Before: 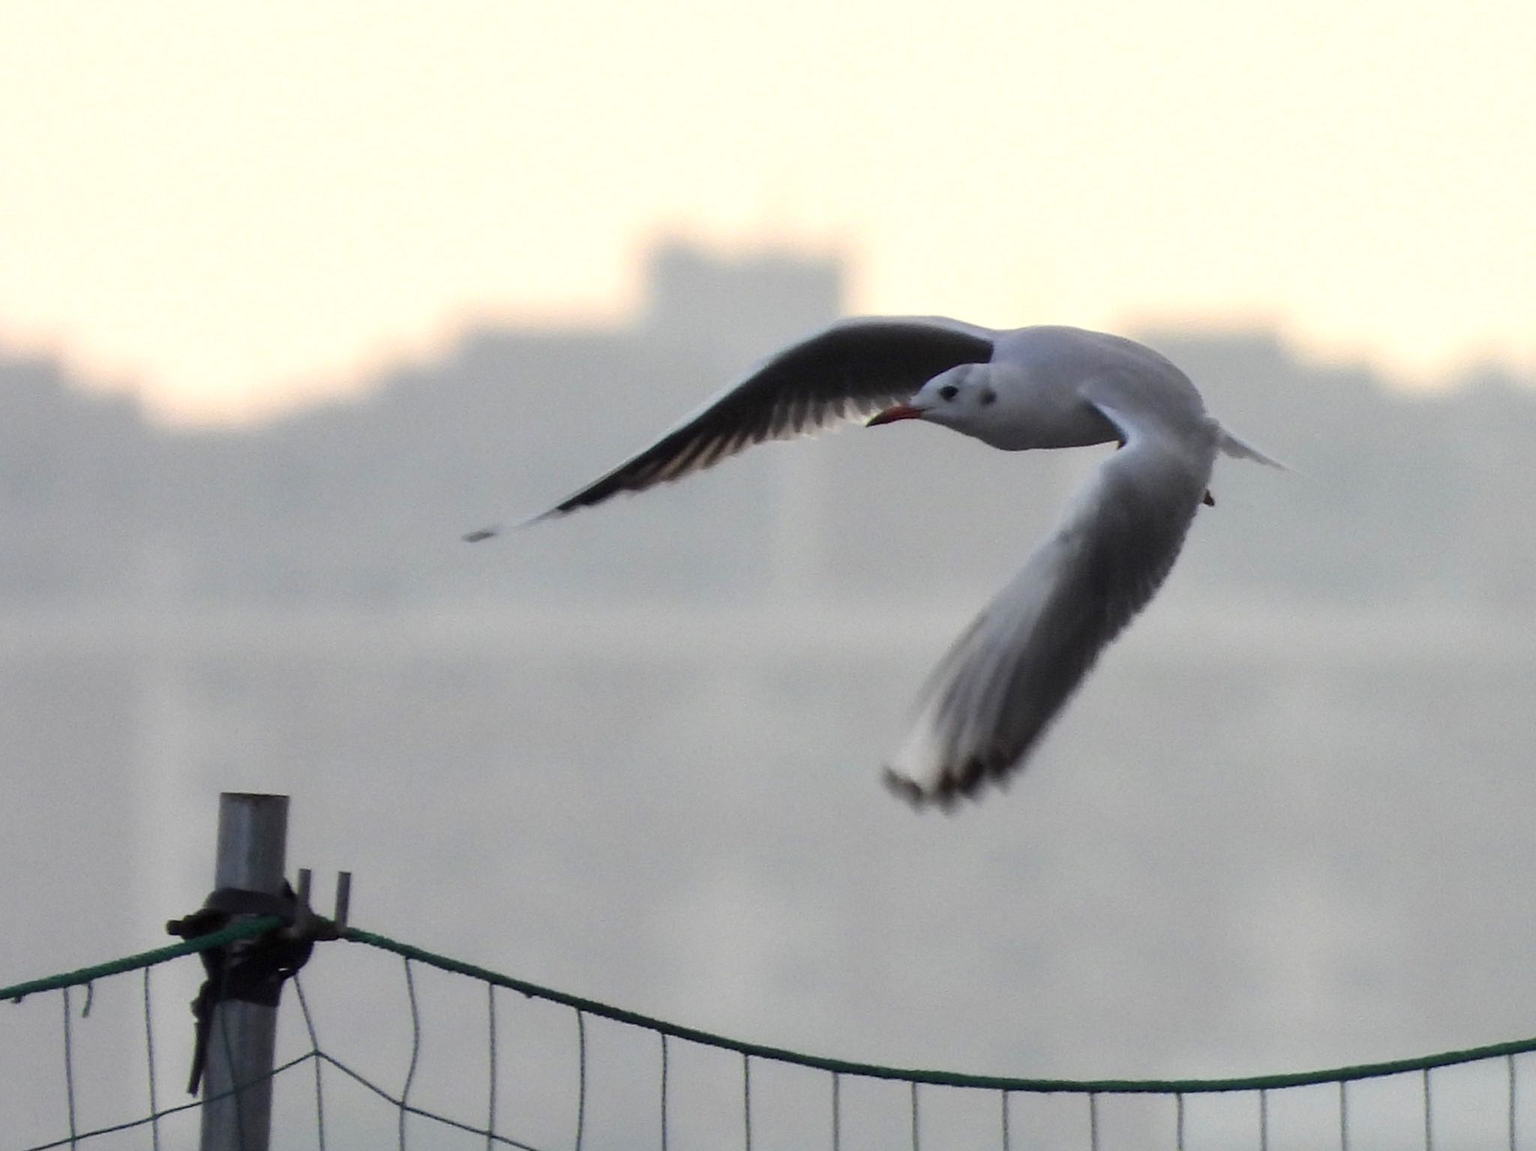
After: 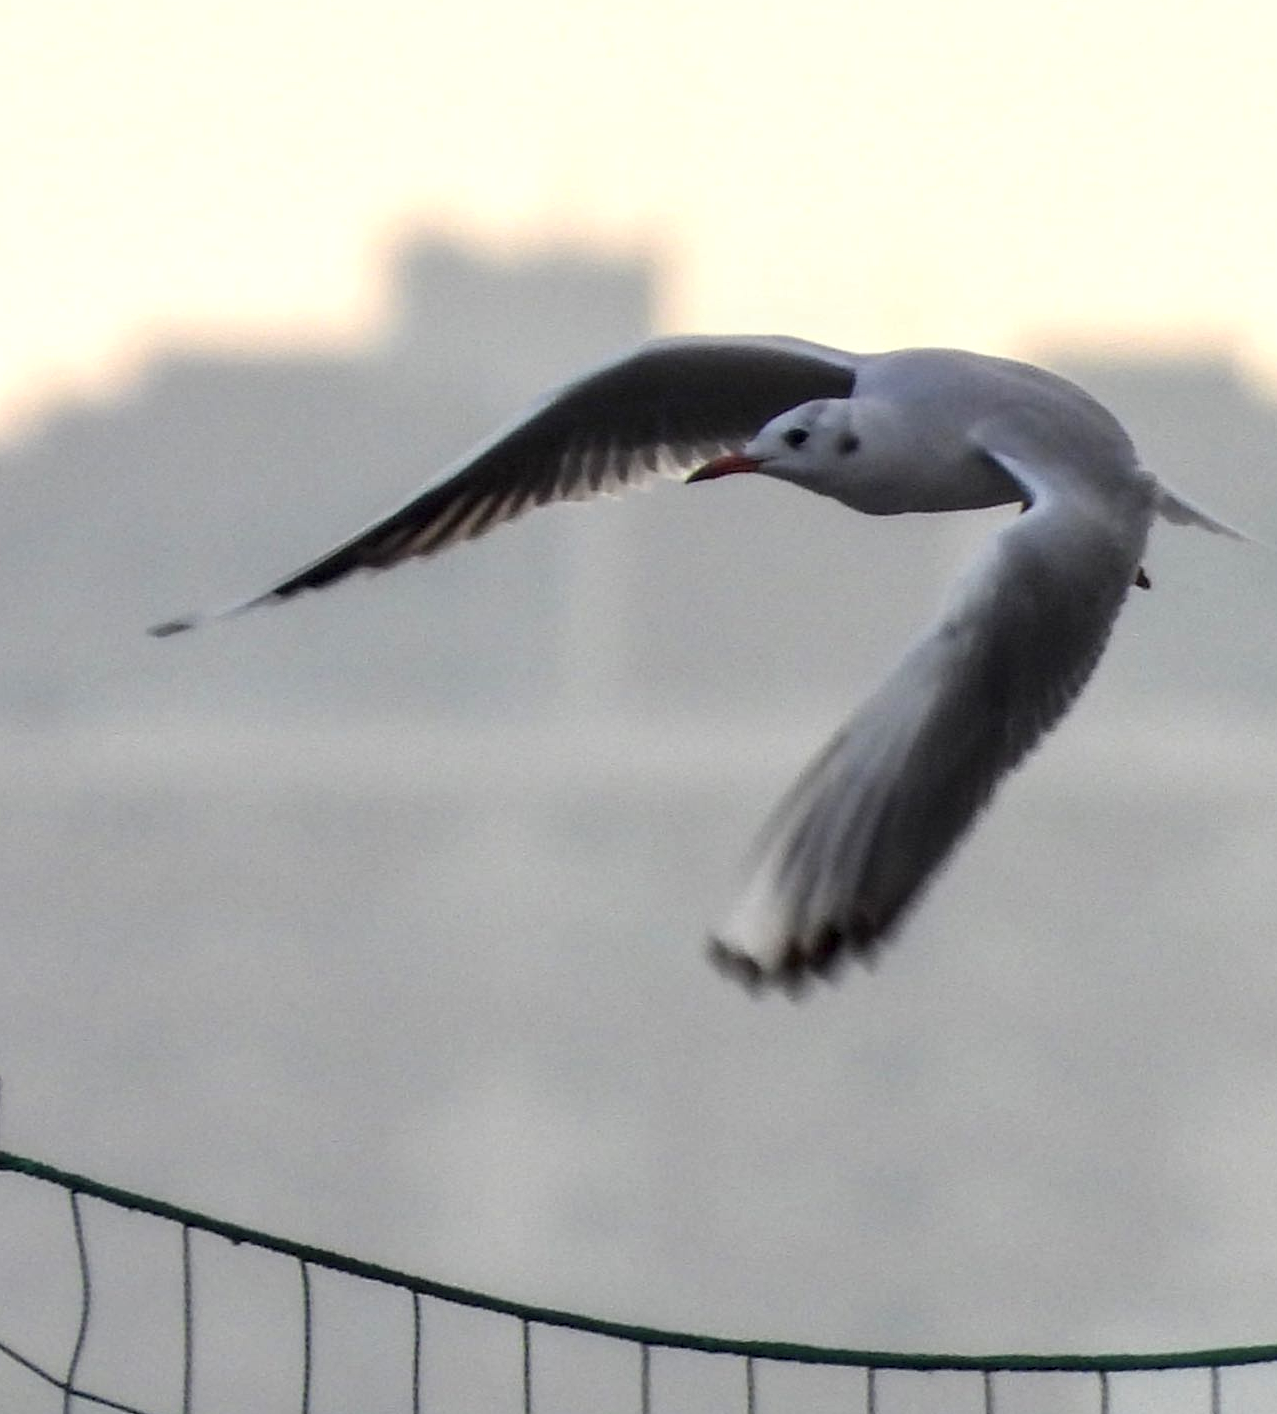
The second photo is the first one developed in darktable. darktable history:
crop and rotate: left 22.918%, top 5.629%, right 14.711%, bottom 2.247%
local contrast: detail 130%
